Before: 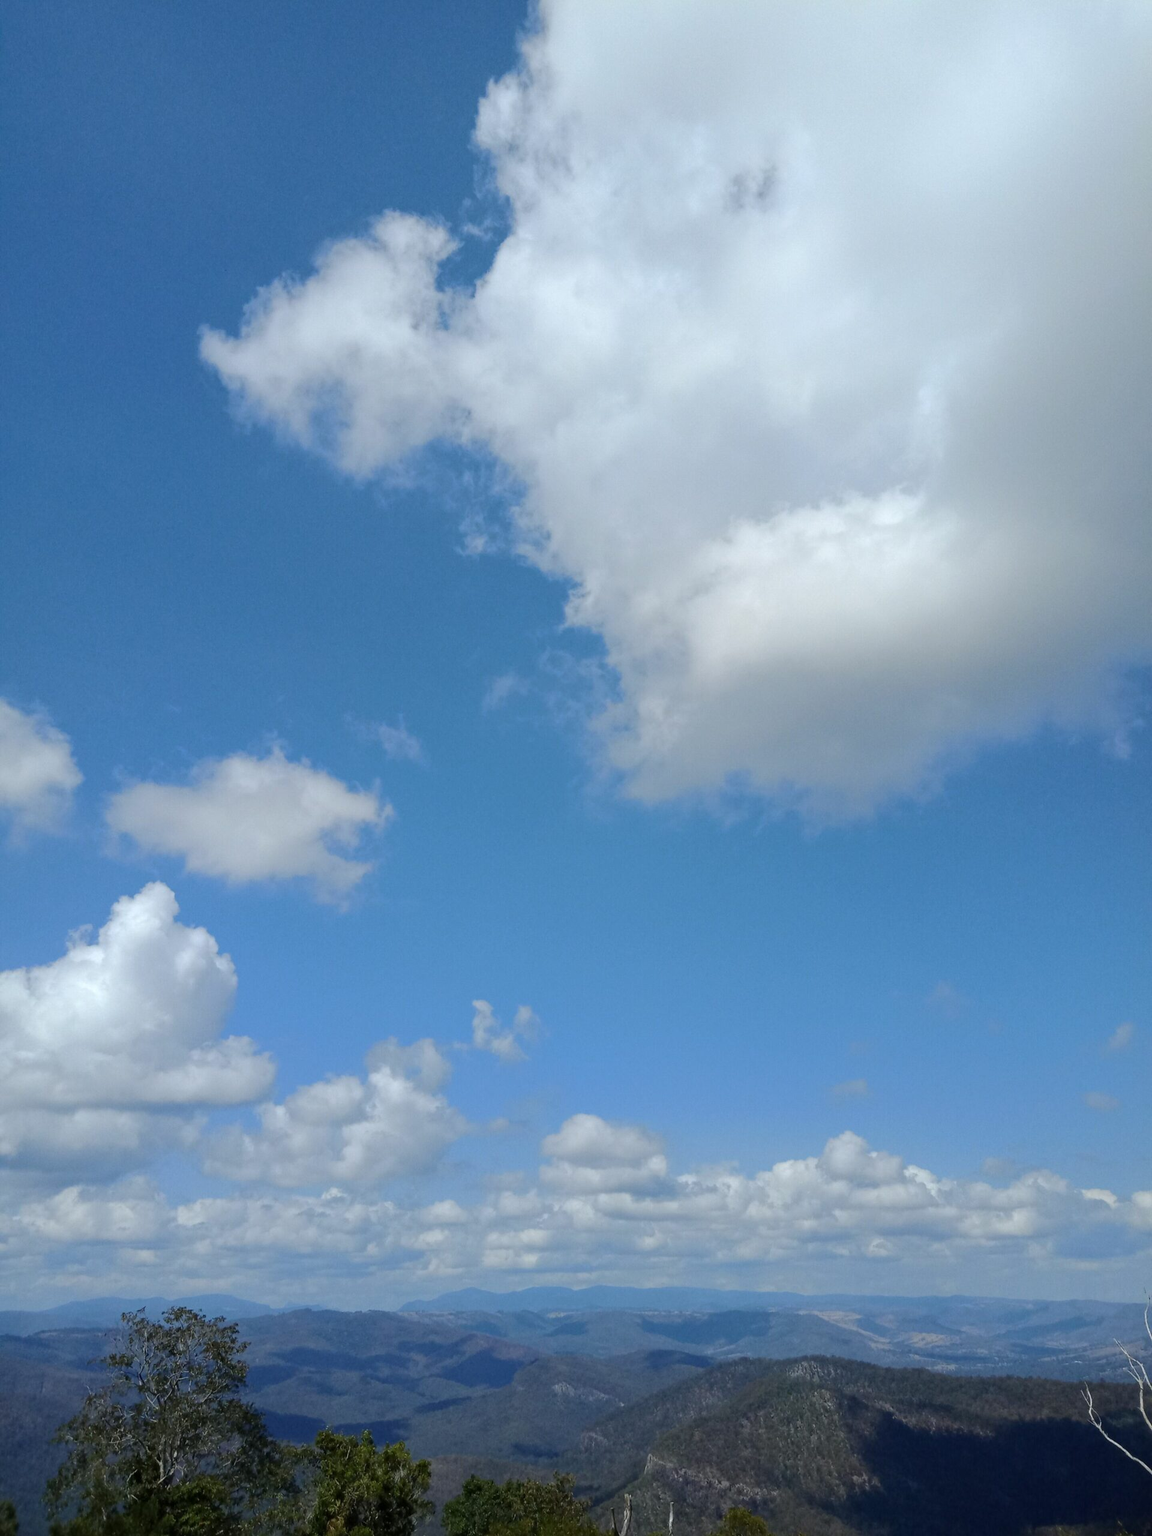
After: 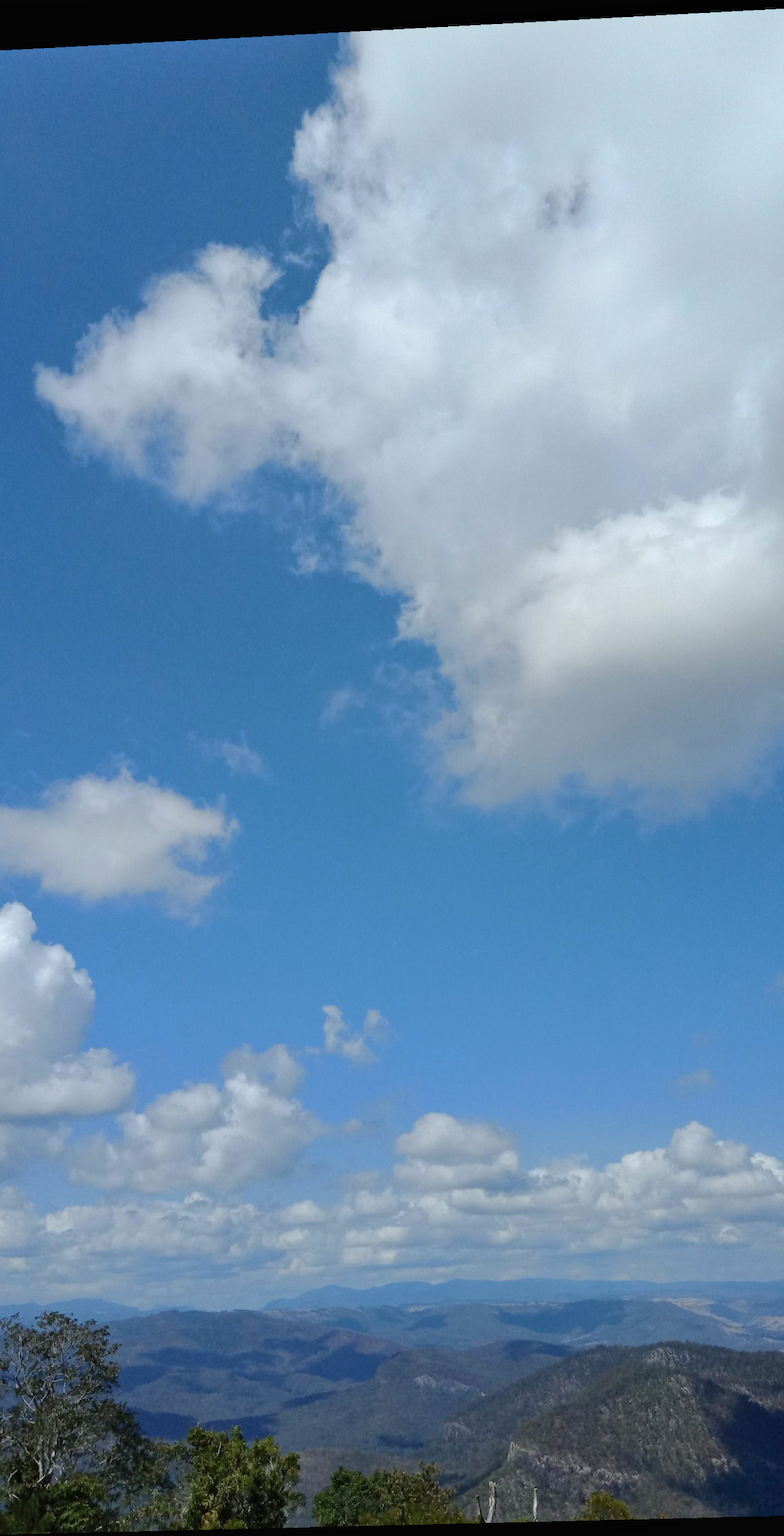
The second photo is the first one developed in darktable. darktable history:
rotate and perspective: rotation -2.22°, lens shift (horizontal) -0.022, automatic cropping off
shadows and highlights: shadows 37.27, highlights -28.18, soften with gaussian
crop and rotate: left 14.292%, right 19.041%
contrast brightness saturation: contrast -0.02, brightness -0.01, saturation 0.03
